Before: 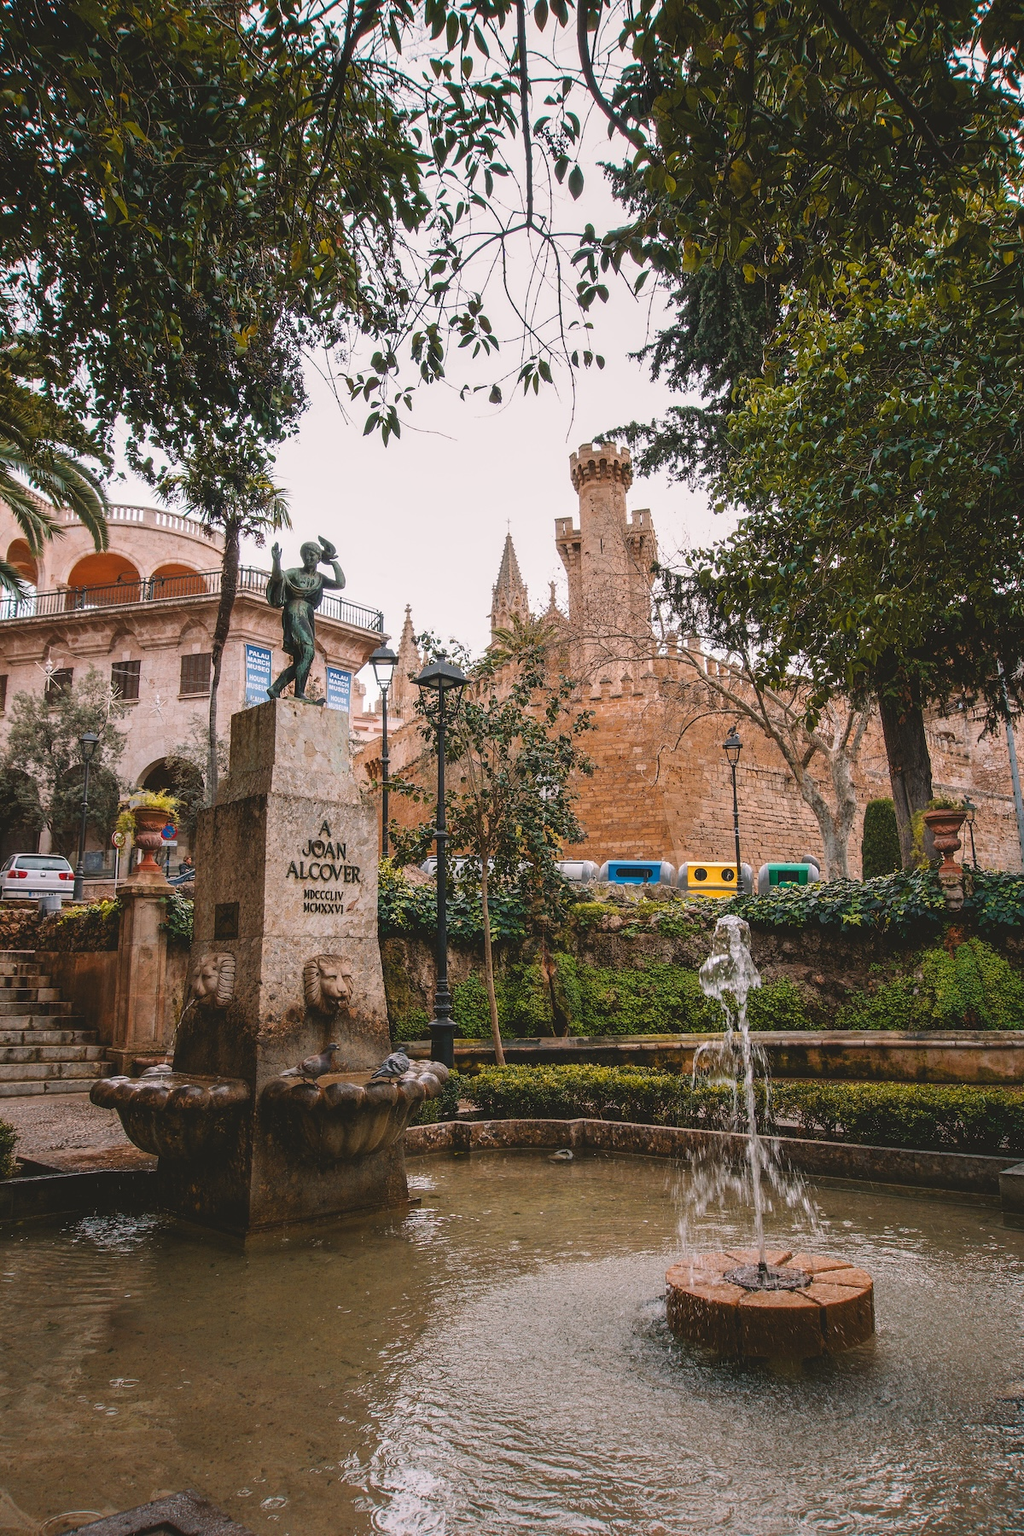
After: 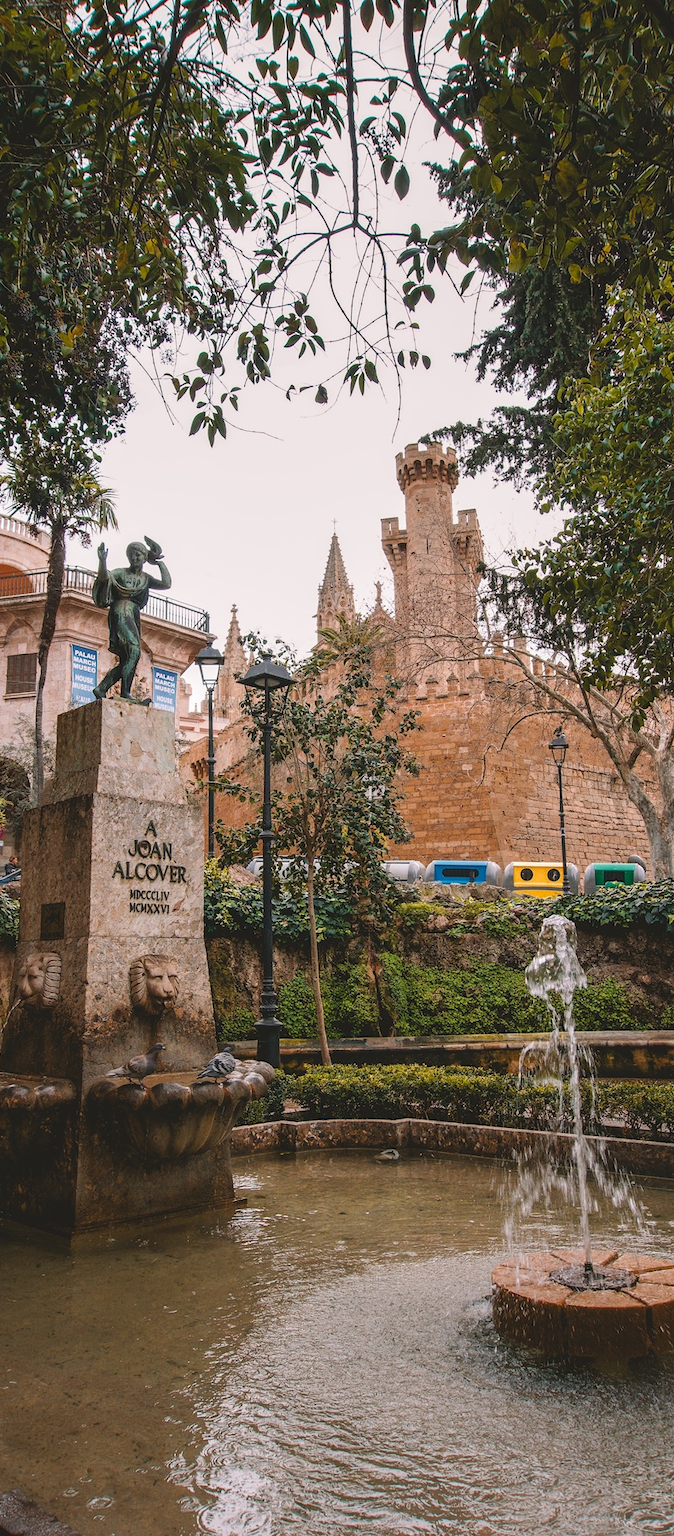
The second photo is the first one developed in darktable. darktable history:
crop: left 17%, right 17.008%
